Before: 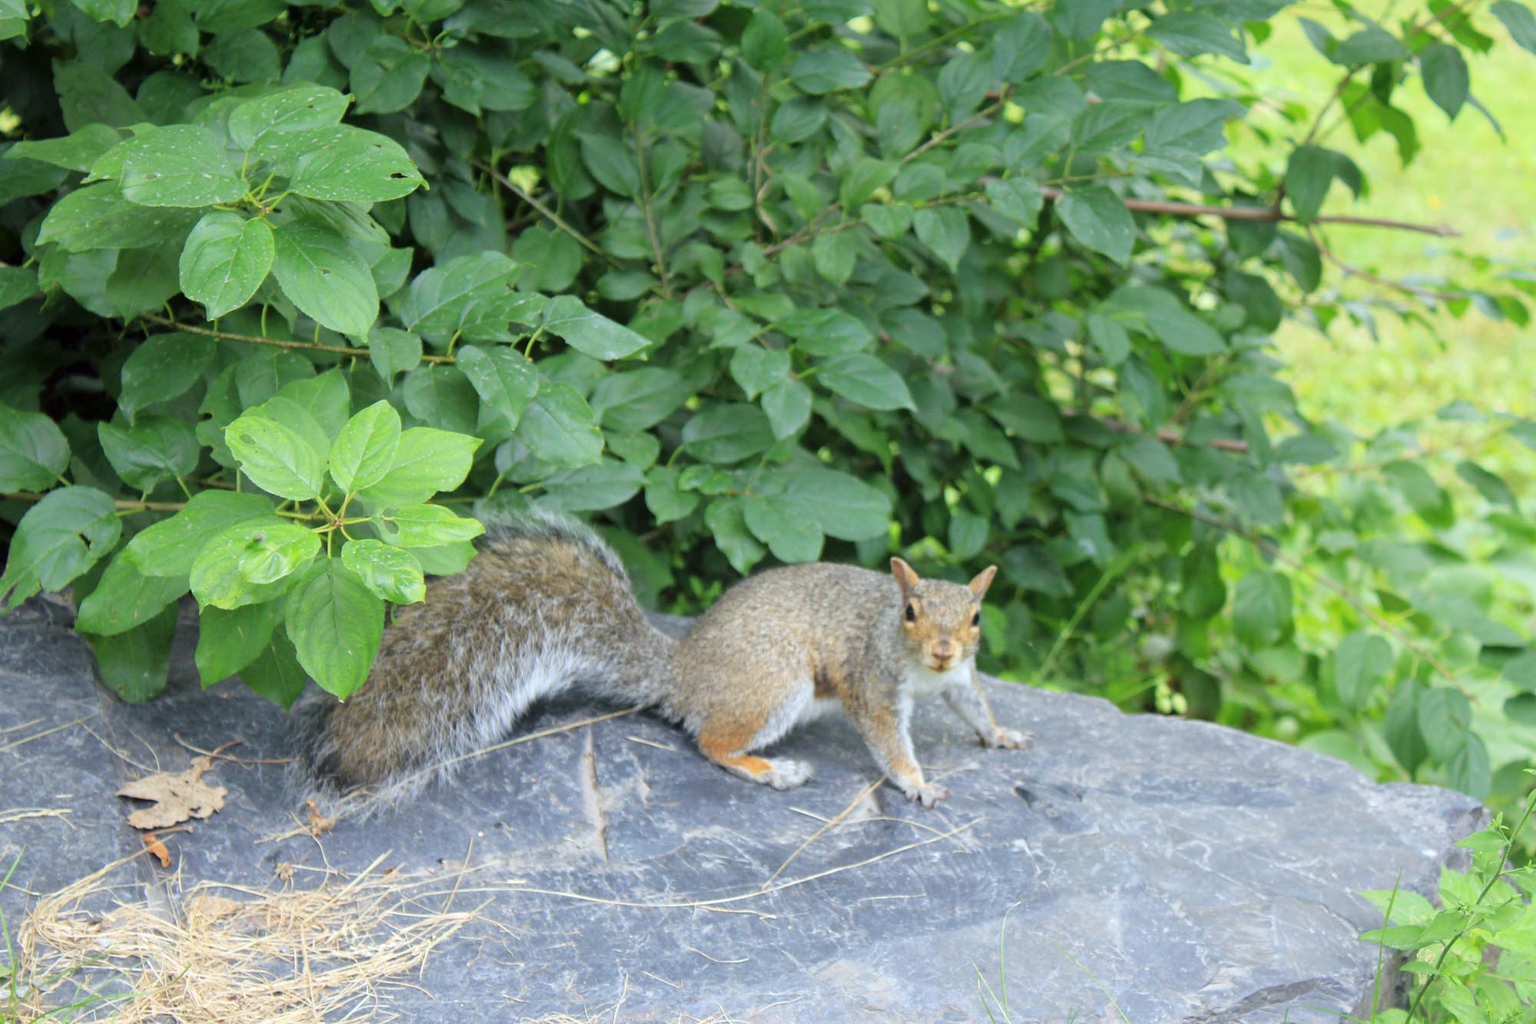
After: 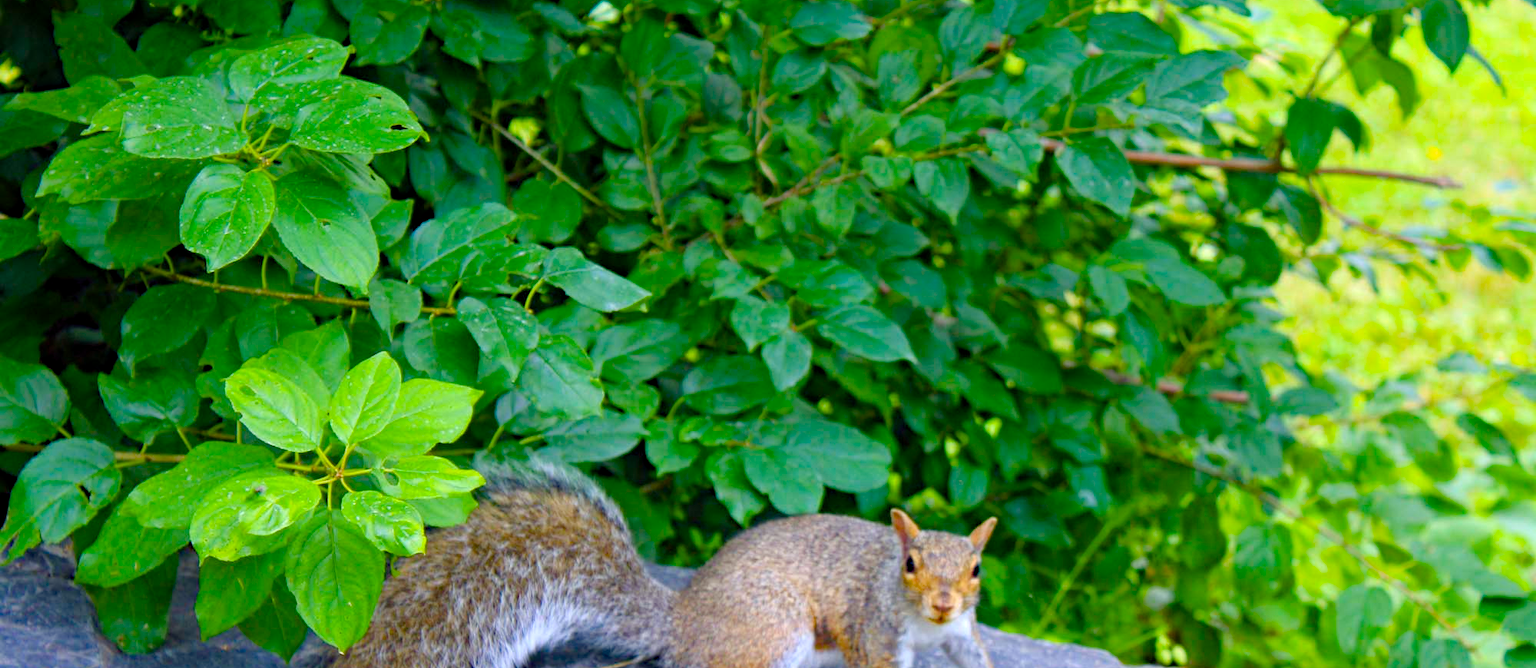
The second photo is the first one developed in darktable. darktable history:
haze removal: strength 0.291, distance 0.243, compatibility mode true, adaptive false
color balance rgb: linear chroma grading › global chroma 40.401%, perceptual saturation grading › global saturation 20%, perceptual saturation grading › highlights -25.551%, perceptual saturation grading › shadows 49.555%
crop and rotate: top 4.788%, bottom 29.925%
